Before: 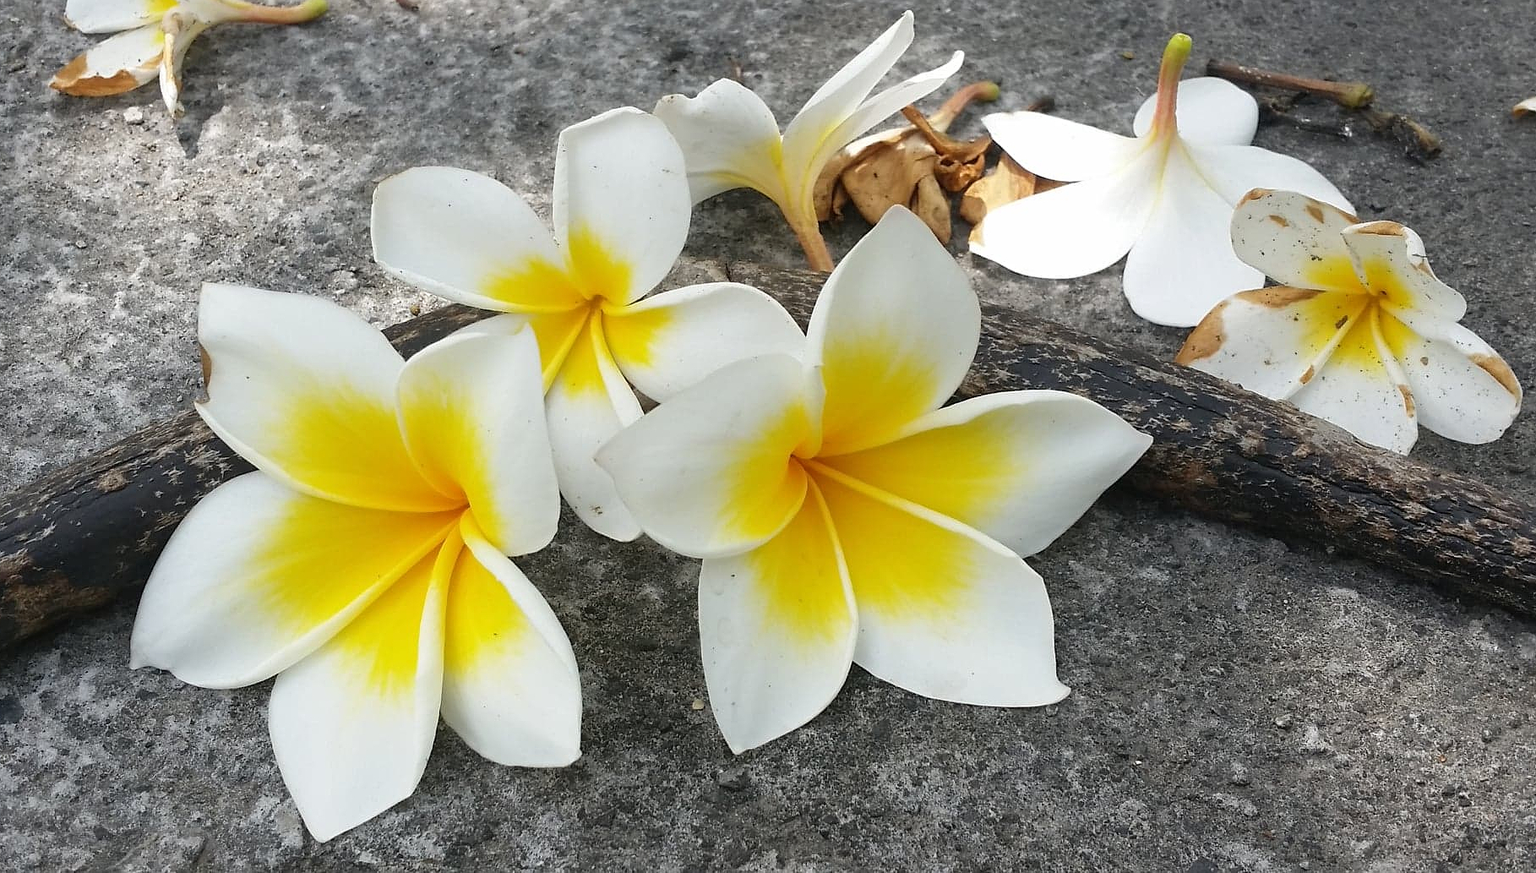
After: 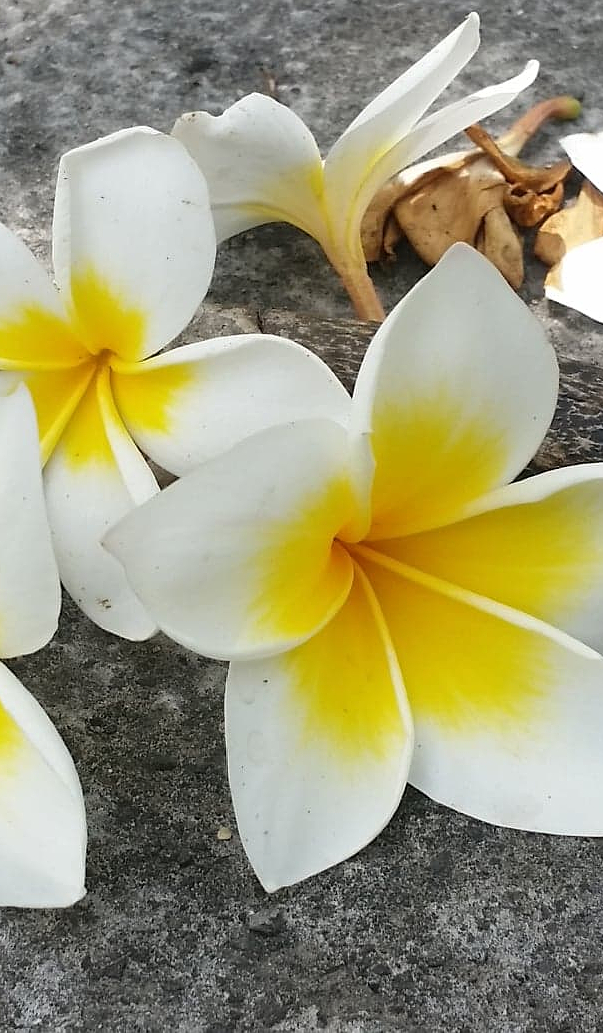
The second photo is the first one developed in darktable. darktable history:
crop: left 33.123%, right 33.657%
